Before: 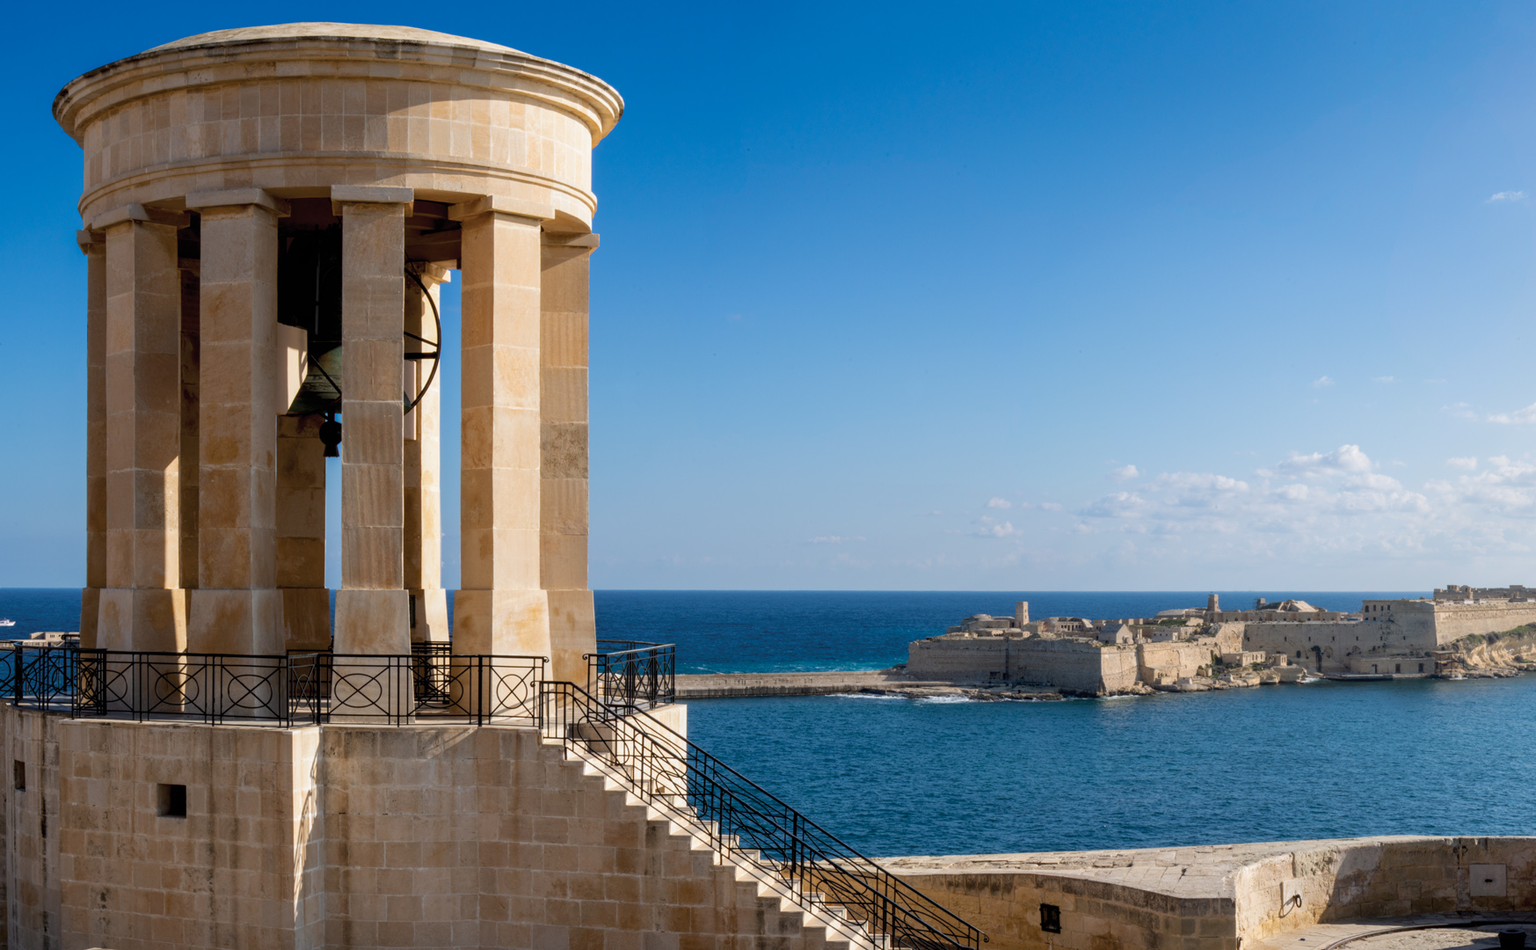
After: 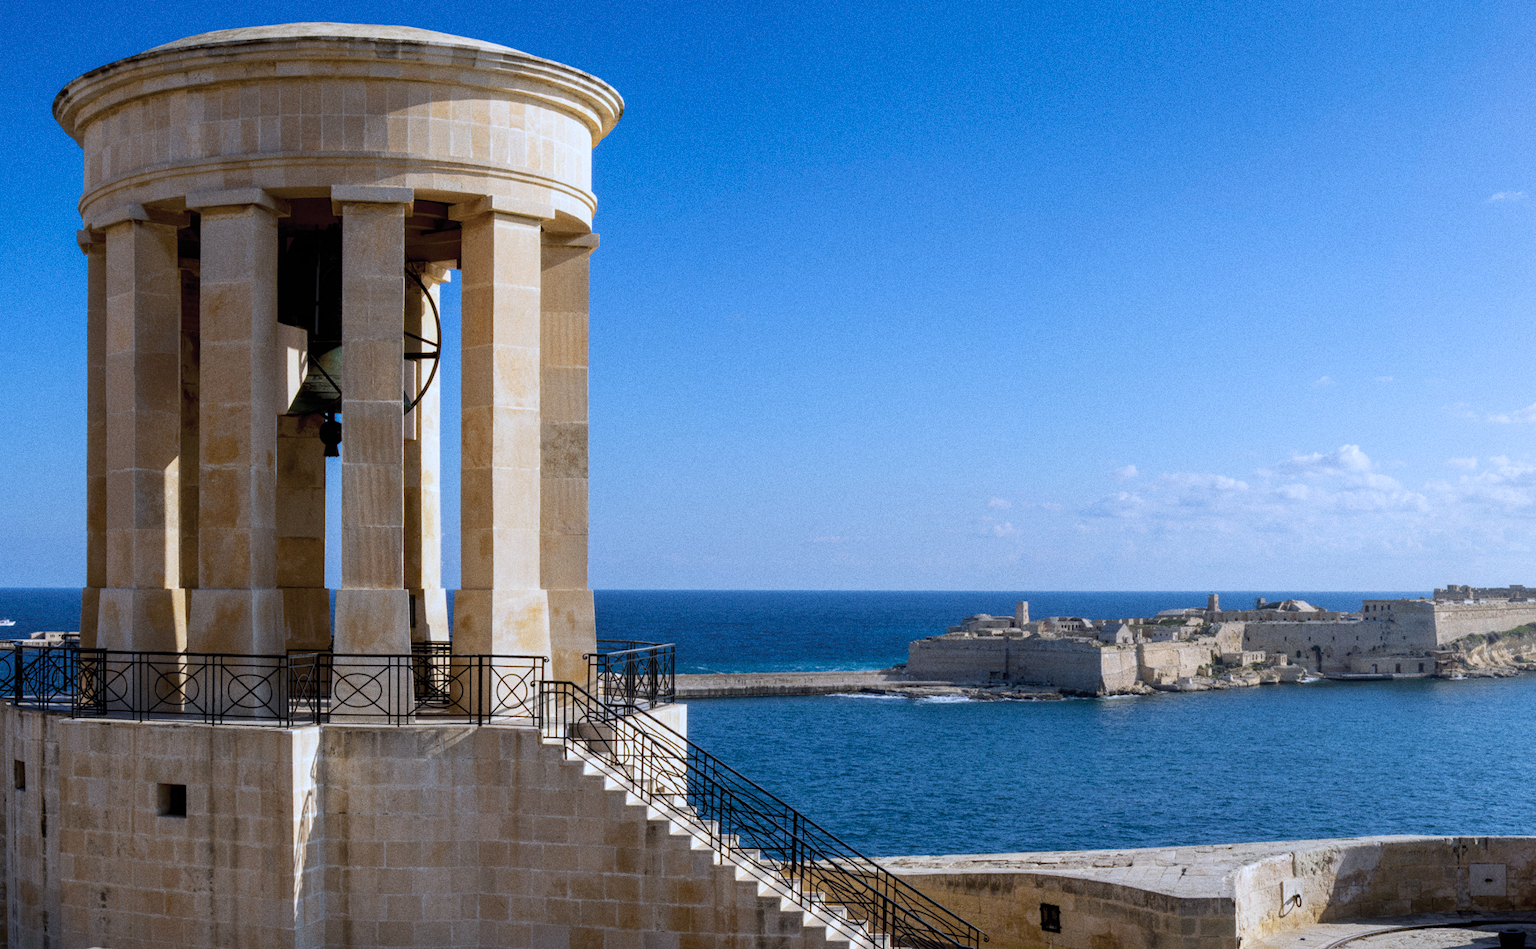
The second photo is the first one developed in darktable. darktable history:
grain: on, module defaults
white balance: red 0.926, green 1.003, blue 1.133
shadows and highlights: shadows 4.1, highlights -17.6, soften with gaussian
